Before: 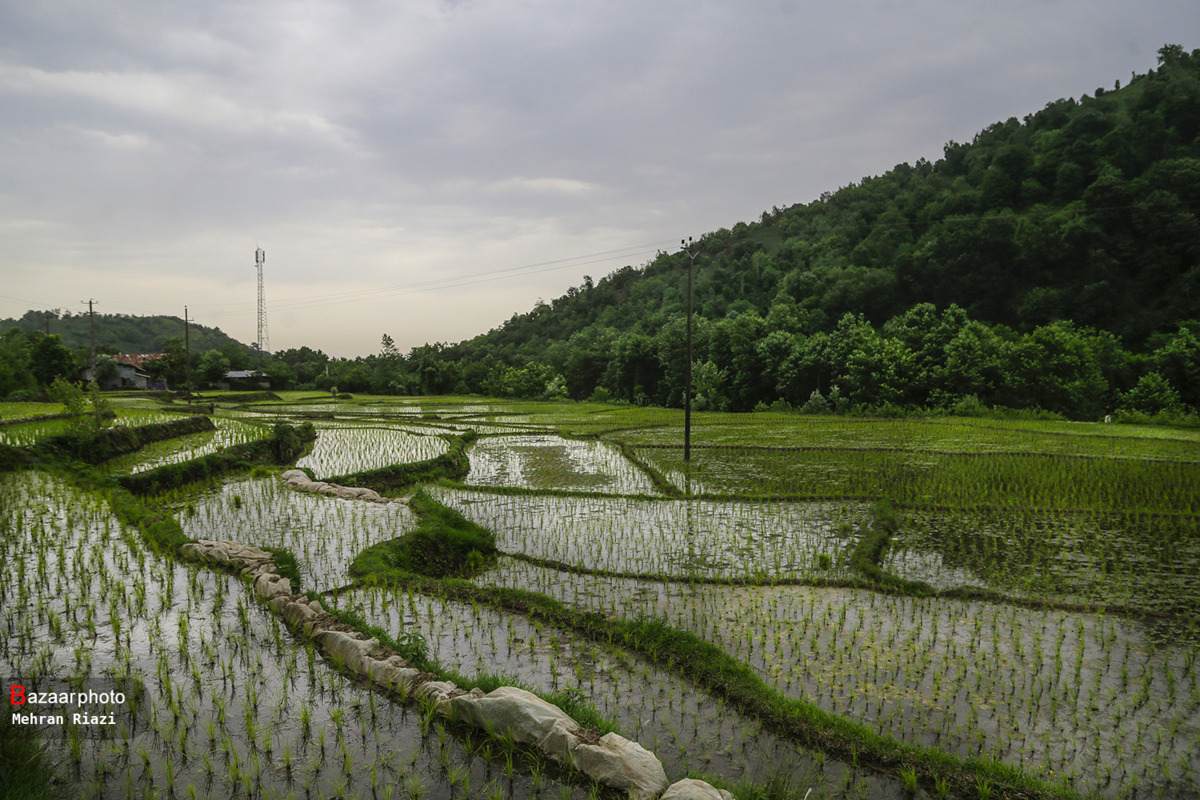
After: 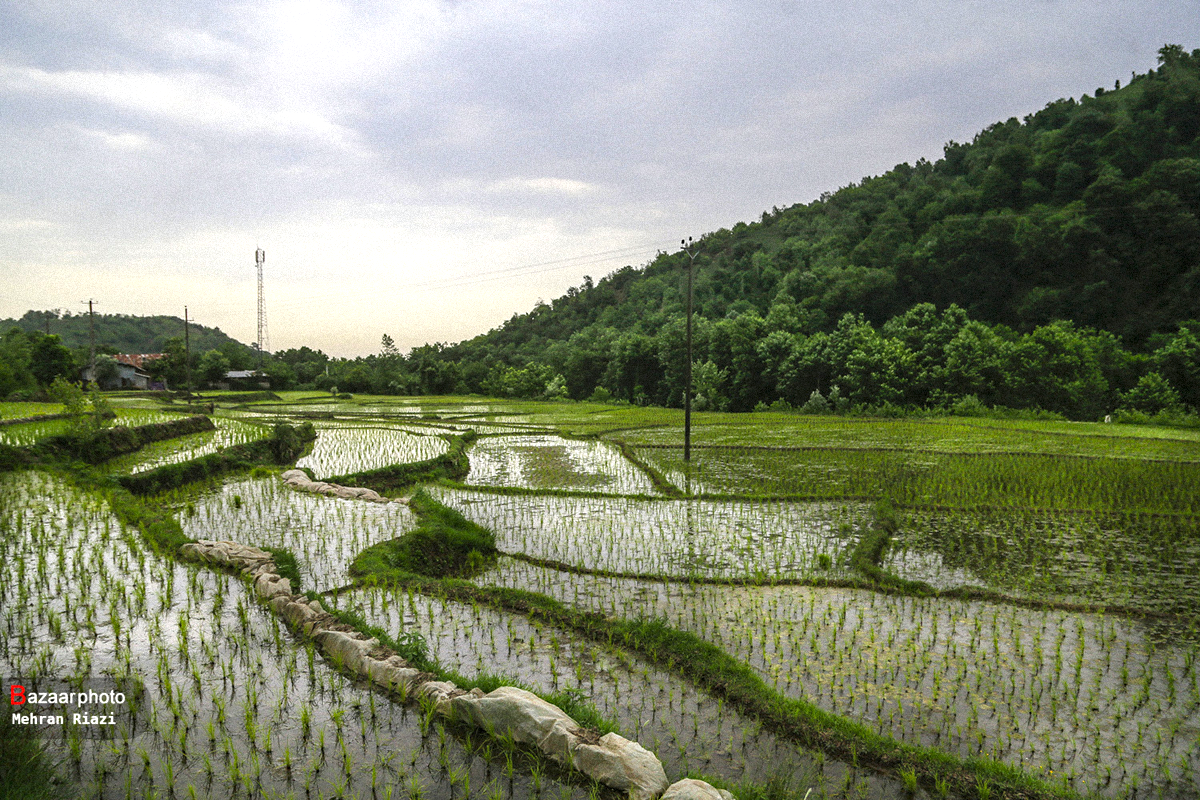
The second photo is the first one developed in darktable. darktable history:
grain: mid-tones bias 0%
exposure: black level correction 0, exposure 0.7 EV, compensate highlight preservation false
haze removal: compatibility mode true, adaptive false
